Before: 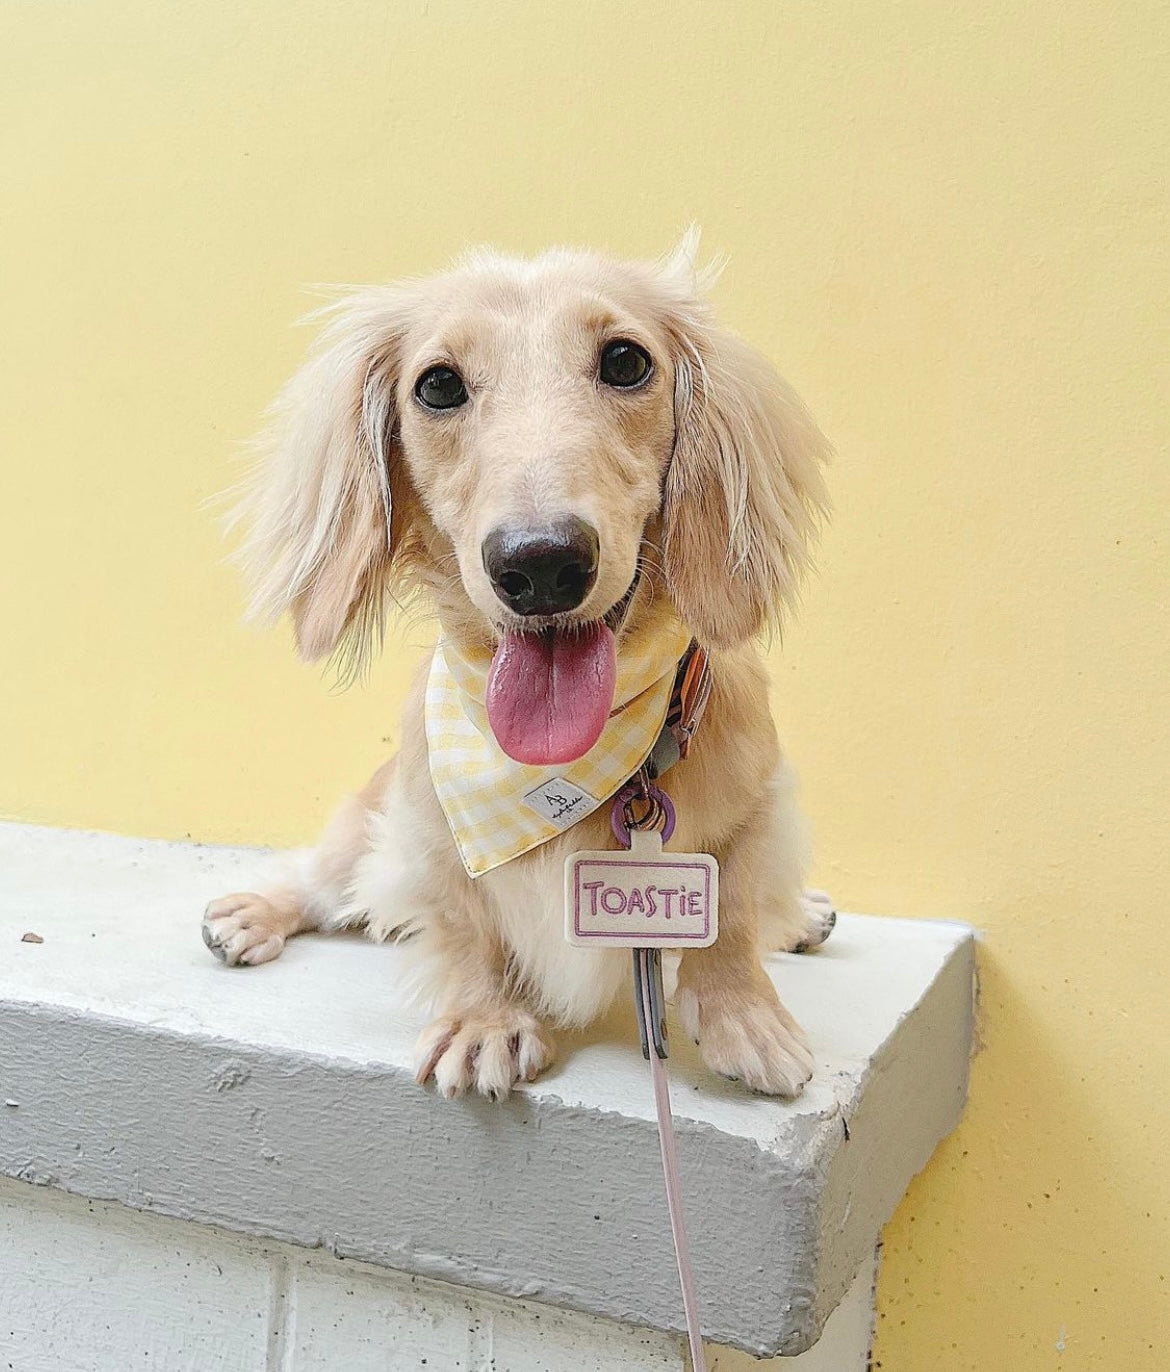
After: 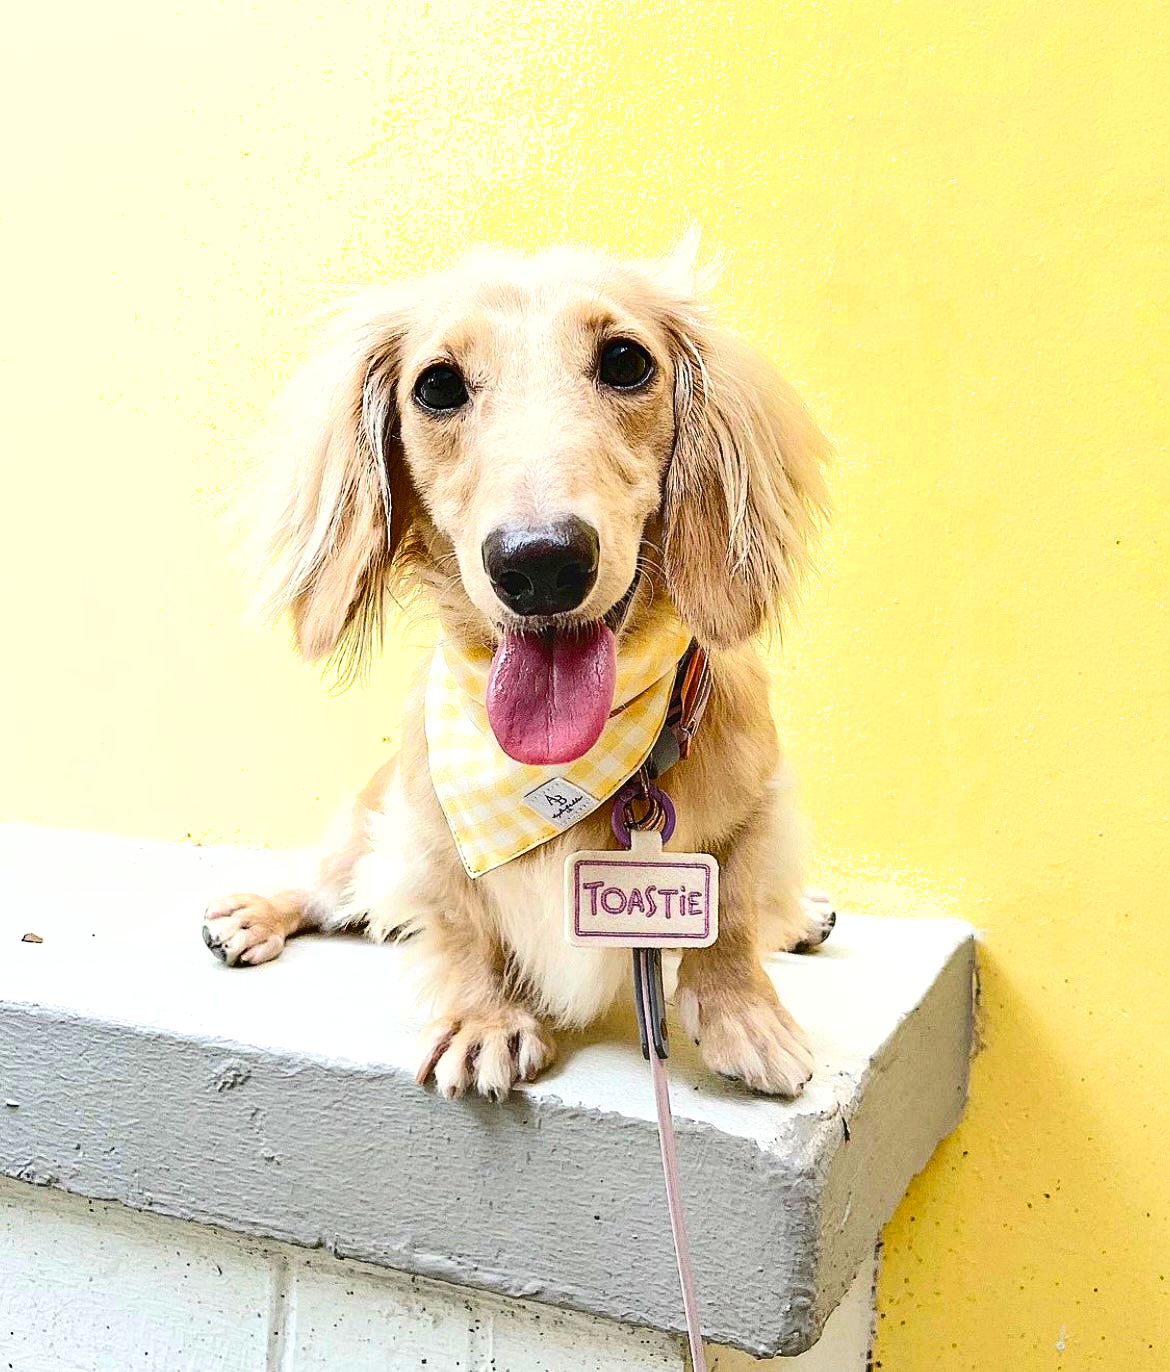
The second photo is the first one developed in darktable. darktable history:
shadows and highlights: shadows 4.72, soften with gaussian
color balance rgb: linear chroma grading › global chroma -15.824%, perceptual saturation grading › global saturation 19.568%, global vibrance 30.338%
exposure: black level correction 0, exposure 0.498 EV, compensate highlight preservation false
contrast brightness saturation: contrast 0.217
